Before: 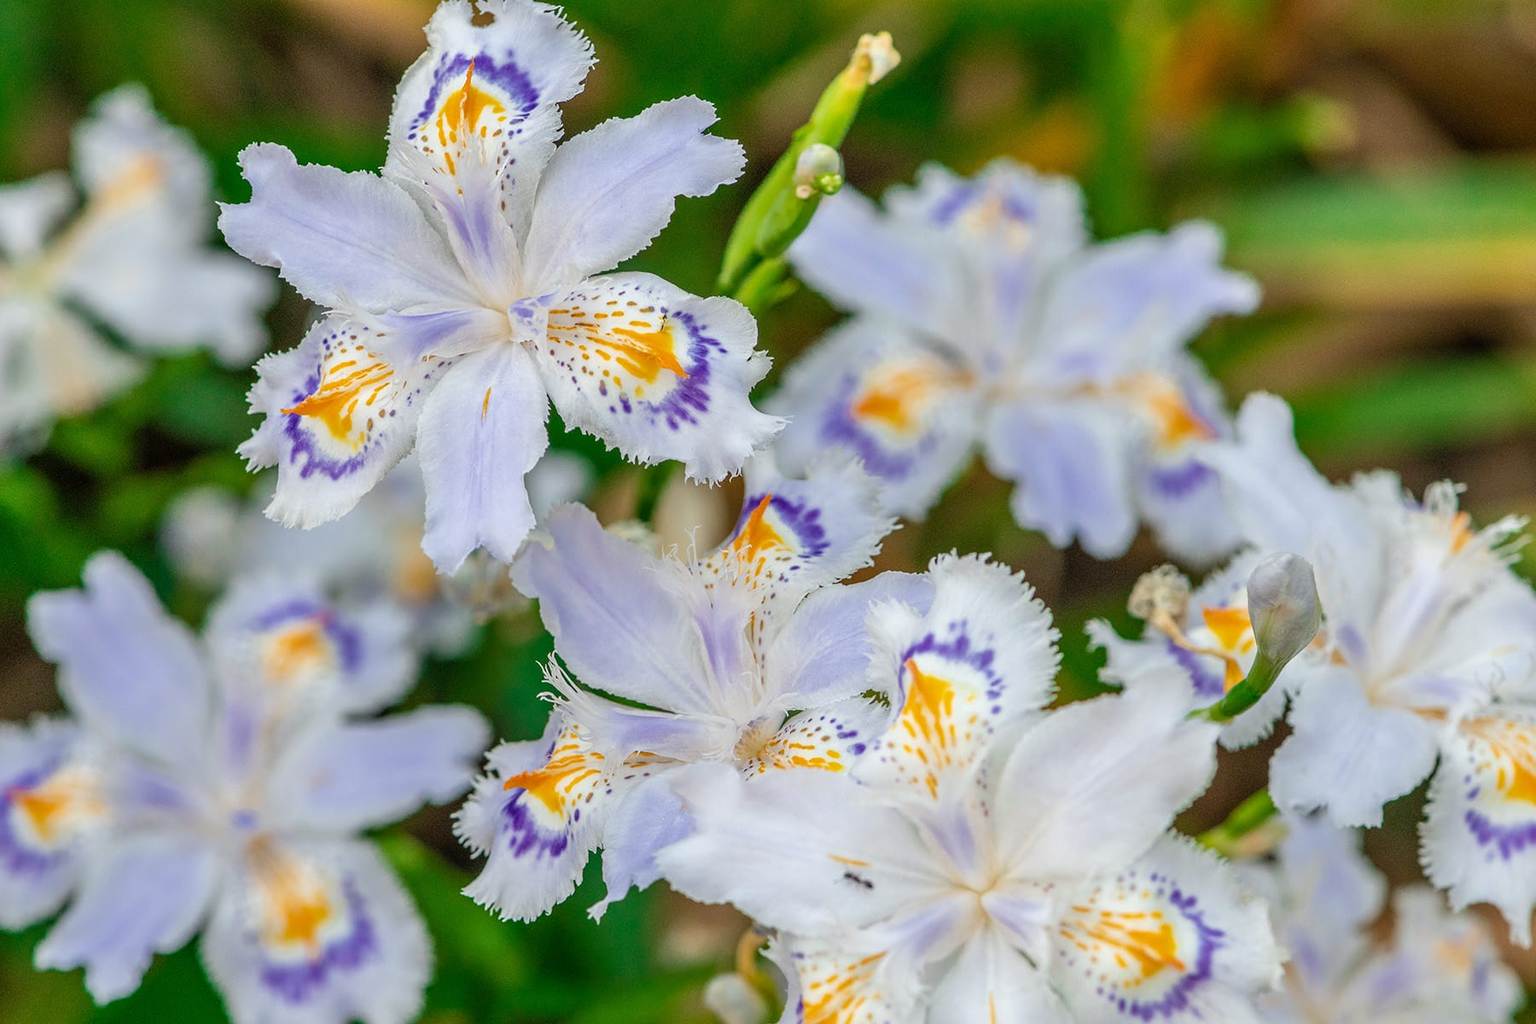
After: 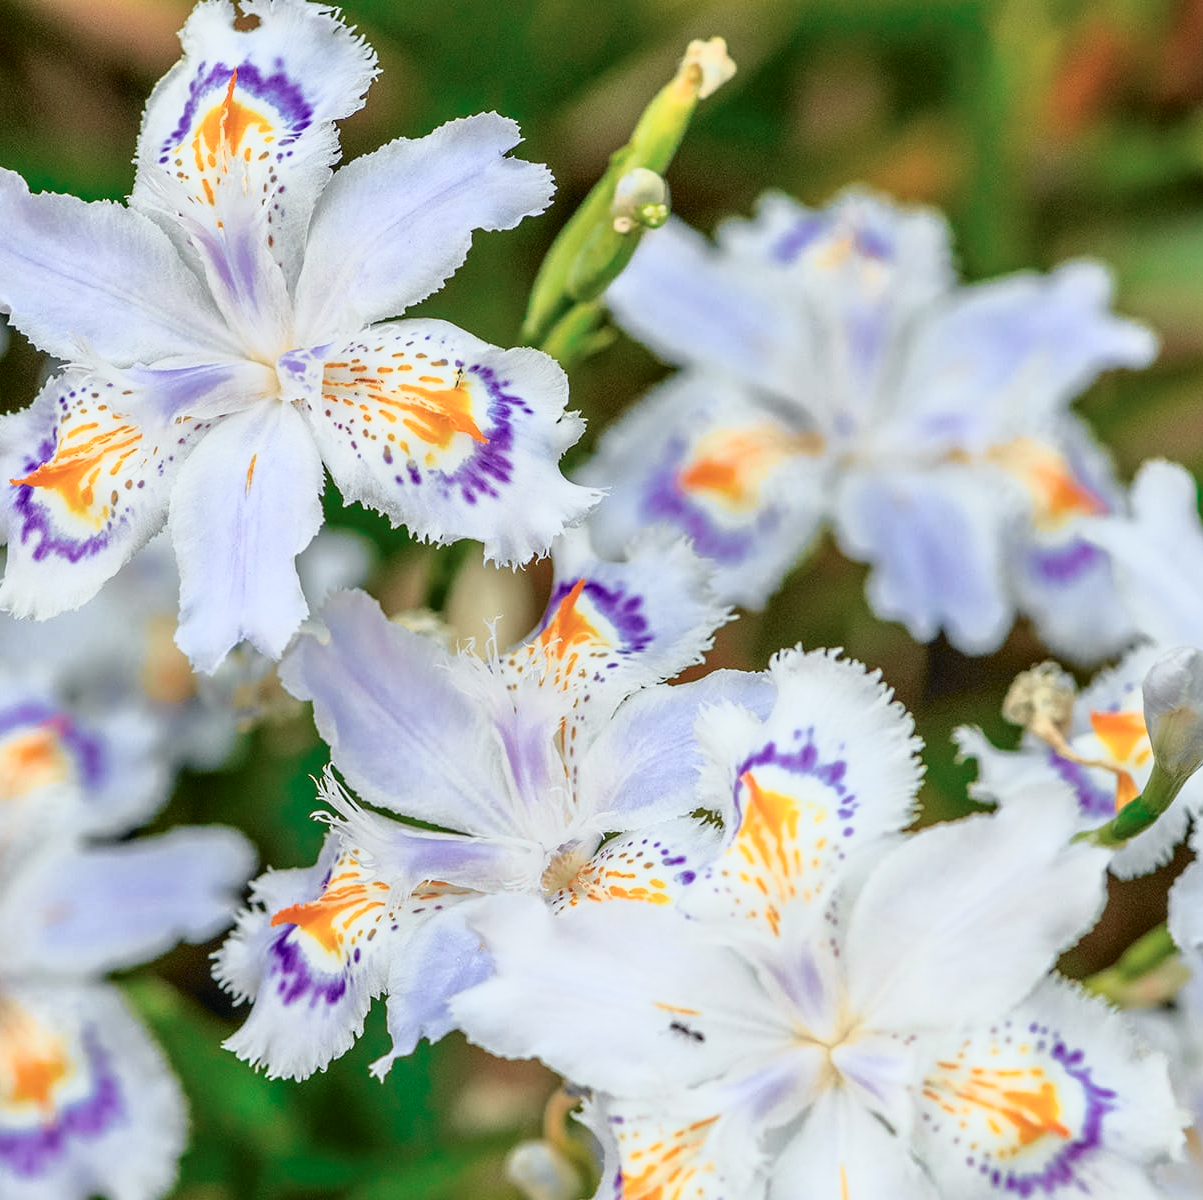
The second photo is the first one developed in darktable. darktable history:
crop and rotate: left 17.732%, right 15.423%
tone curve: curves: ch0 [(0, 0) (0.105, 0.068) (0.195, 0.162) (0.283, 0.283) (0.384, 0.404) (0.485, 0.531) (0.638, 0.681) (0.795, 0.879) (1, 0.977)]; ch1 [(0, 0) (0.161, 0.092) (0.35, 0.33) (0.379, 0.401) (0.456, 0.469) (0.504, 0.498) (0.53, 0.532) (0.58, 0.619) (0.635, 0.671) (1, 1)]; ch2 [(0, 0) (0.371, 0.362) (0.437, 0.437) (0.483, 0.484) (0.53, 0.515) (0.56, 0.58) (0.622, 0.606) (1, 1)], color space Lab, independent channels, preserve colors none
